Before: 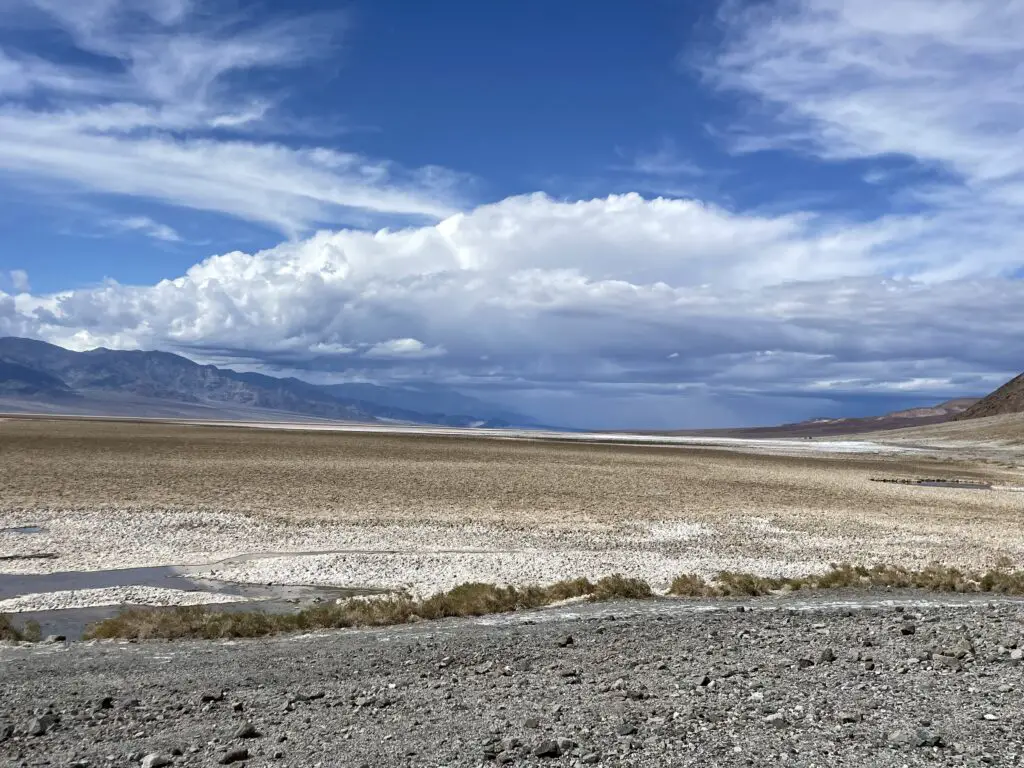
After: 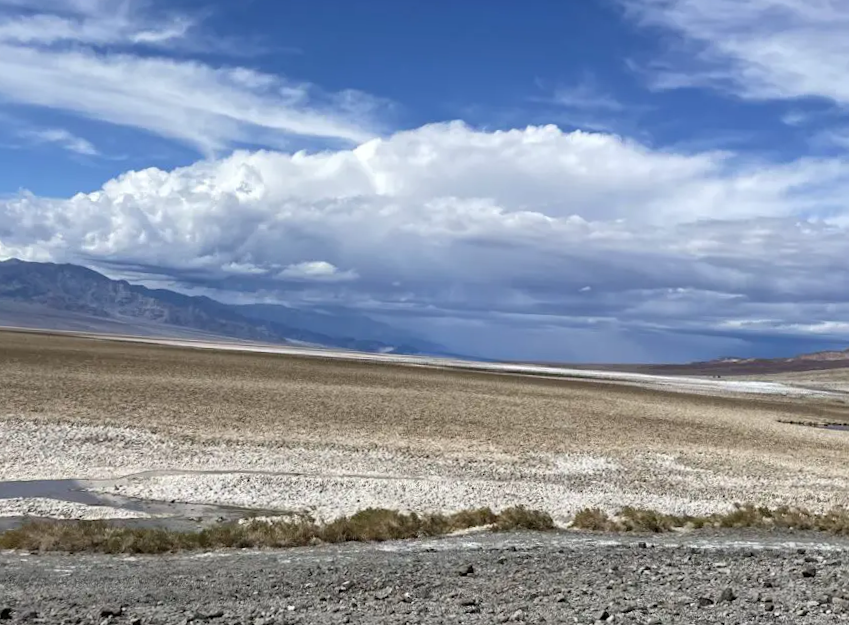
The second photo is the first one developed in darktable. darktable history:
crop and rotate: angle -3.27°, left 5.211%, top 5.211%, right 4.607%, bottom 4.607%
rotate and perspective: rotation -1°, crop left 0.011, crop right 0.989, crop top 0.025, crop bottom 0.975
